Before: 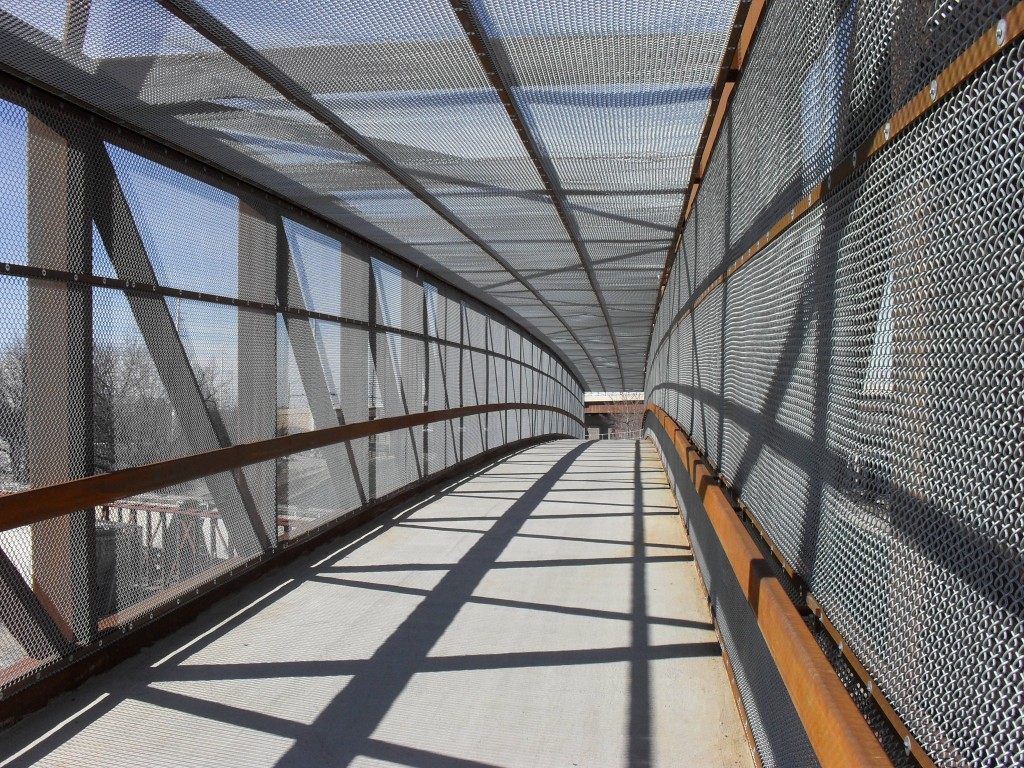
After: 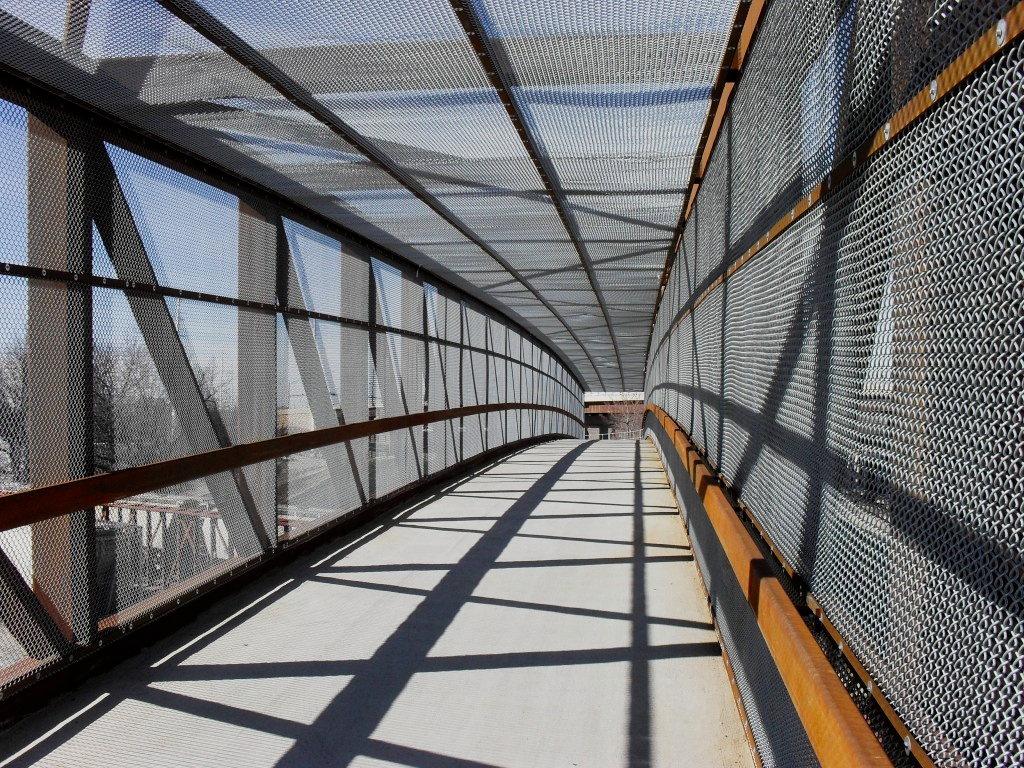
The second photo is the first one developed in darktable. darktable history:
filmic rgb: black relative exposure -16 EV, white relative exposure 5.31 EV, hardness 5.9, contrast 1.25, preserve chrominance no, color science v5 (2021)
rgb levels: preserve colors max RGB
